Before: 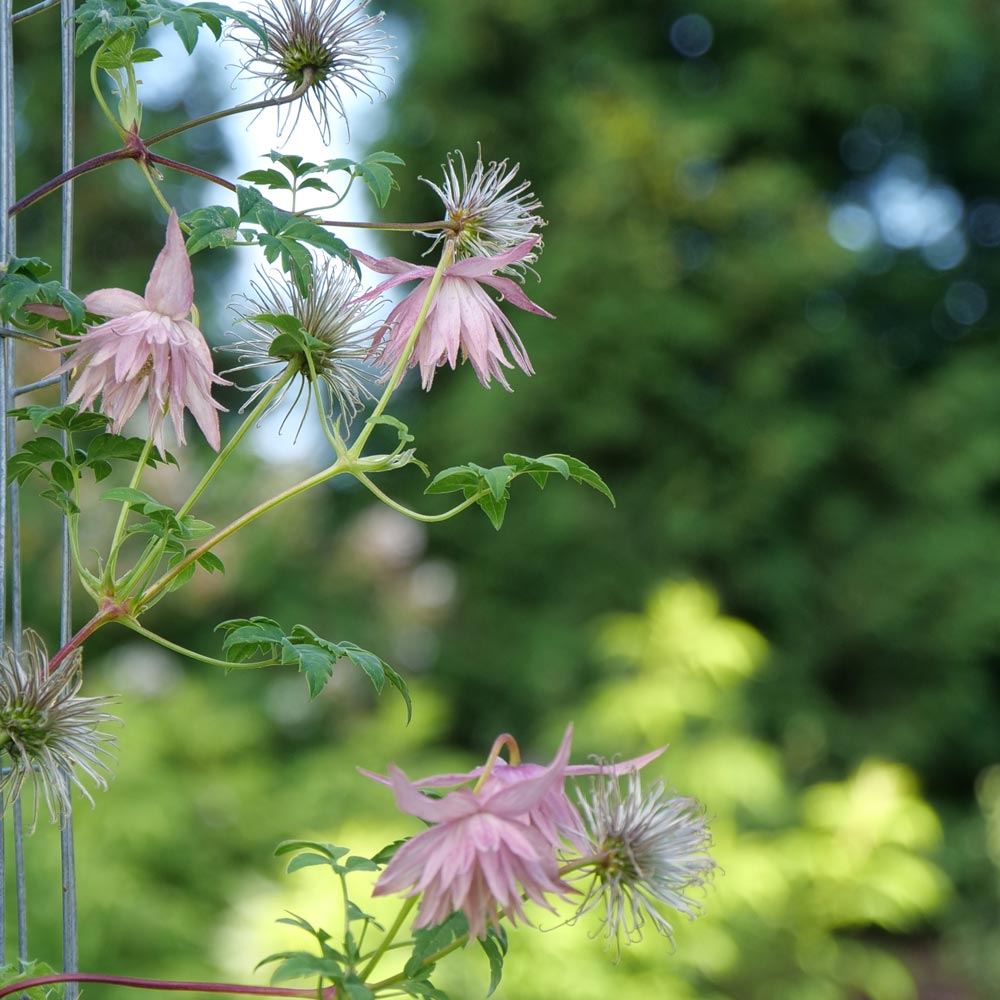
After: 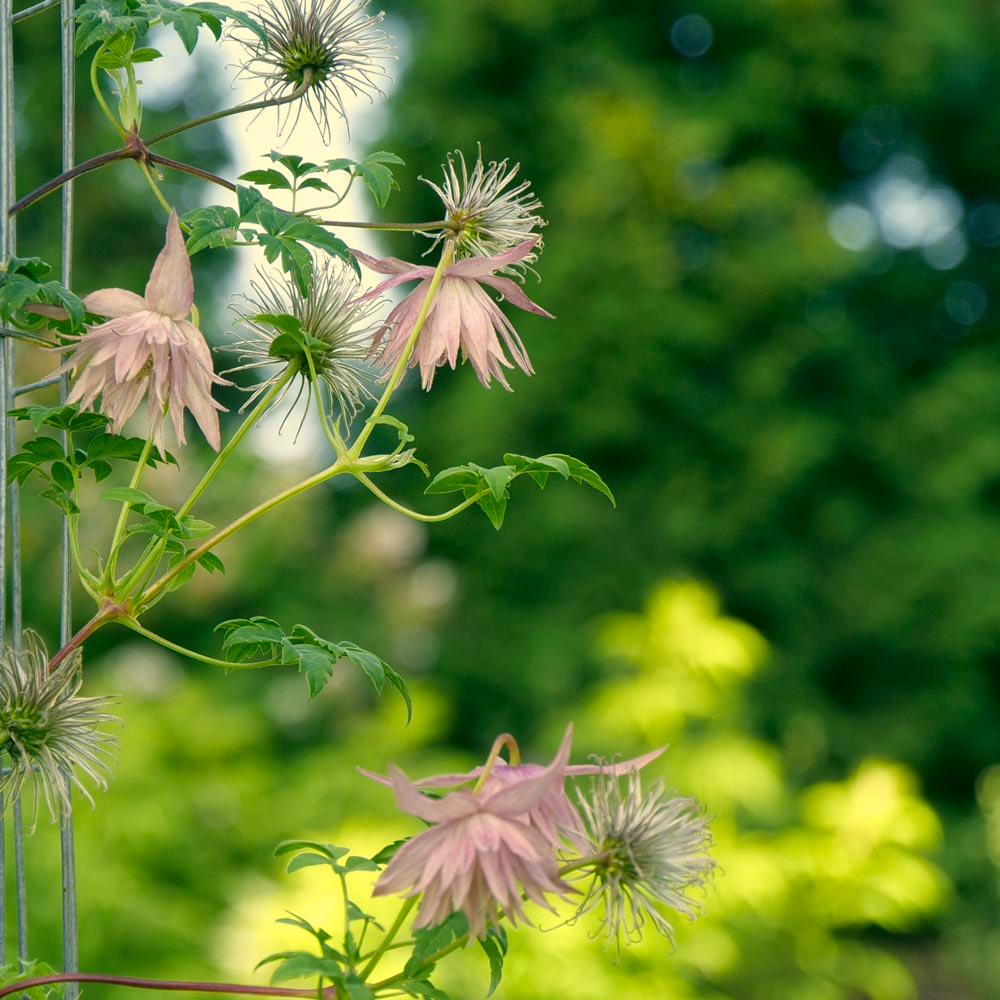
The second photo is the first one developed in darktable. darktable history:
color correction: highlights a* 5.1, highlights b* 24.98, shadows a* -16.31, shadows b* 3.73
